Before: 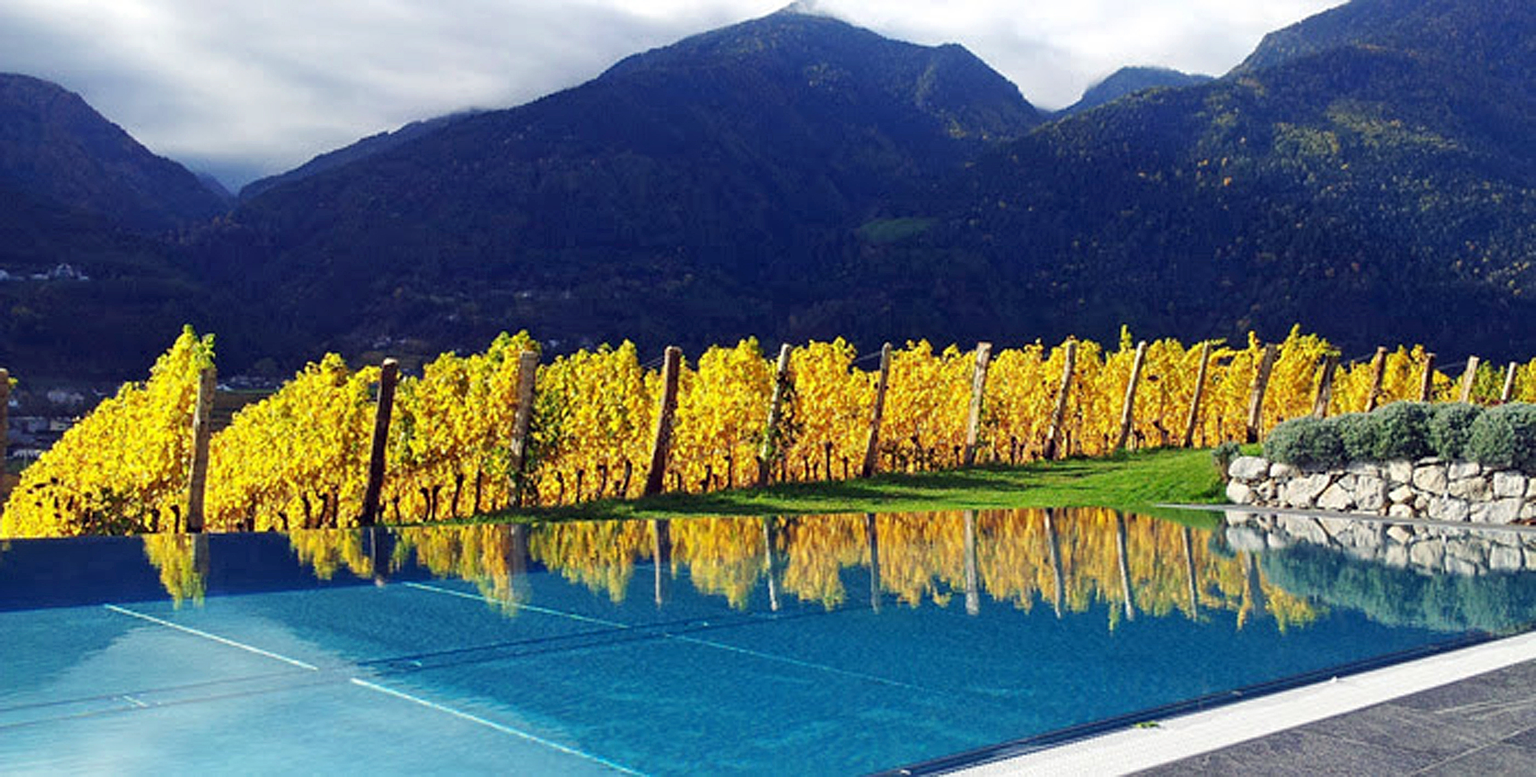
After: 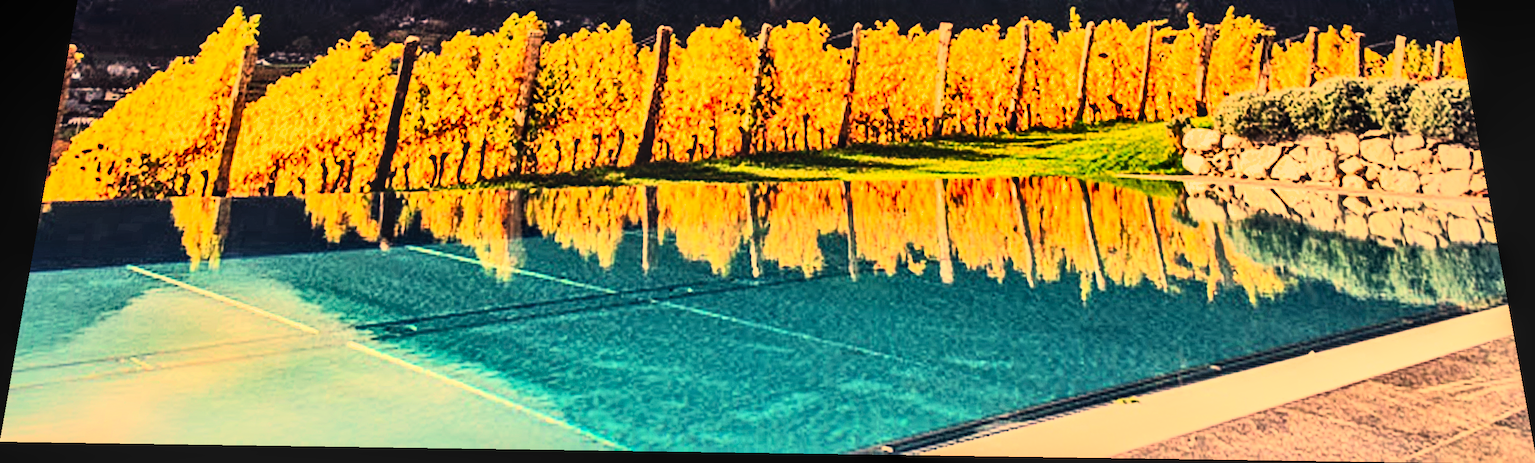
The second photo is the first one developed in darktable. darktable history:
crop and rotate: top 36.435%
local contrast: on, module defaults
rgb curve: curves: ch0 [(0, 0) (0.21, 0.15) (0.24, 0.21) (0.5, 0.75) (0.75, 0.96) (0.89, 0.99) (1, 1)]; ch1 [(0, 0.02) (0.21, 0.13) (0.25, 0.2) (0.5, 0.67) (0.75, 0.9) (0.89, 0.97) (1, 1)]; ch2 [(0, 0.02) (0.21, 0.13) (0.25, 0.2) (0.5, 0.67) (0.75, 0.9) (0.89, 0.97) (1, 1)], compensate middle gray true
shadows and highlights: white point adjustment 0.1, highlights -70, soften with gaussian
white balance: red 1.467, blue 0.684
rotate and perspective: rotation 0.128°, lens shift (vertical) -0.181, lens shift (horizontal) -0.044, shear 0.001, automatic cropping off
exposure: black level correction 0, compensate exposure bias true, compensate highlight preservation false
